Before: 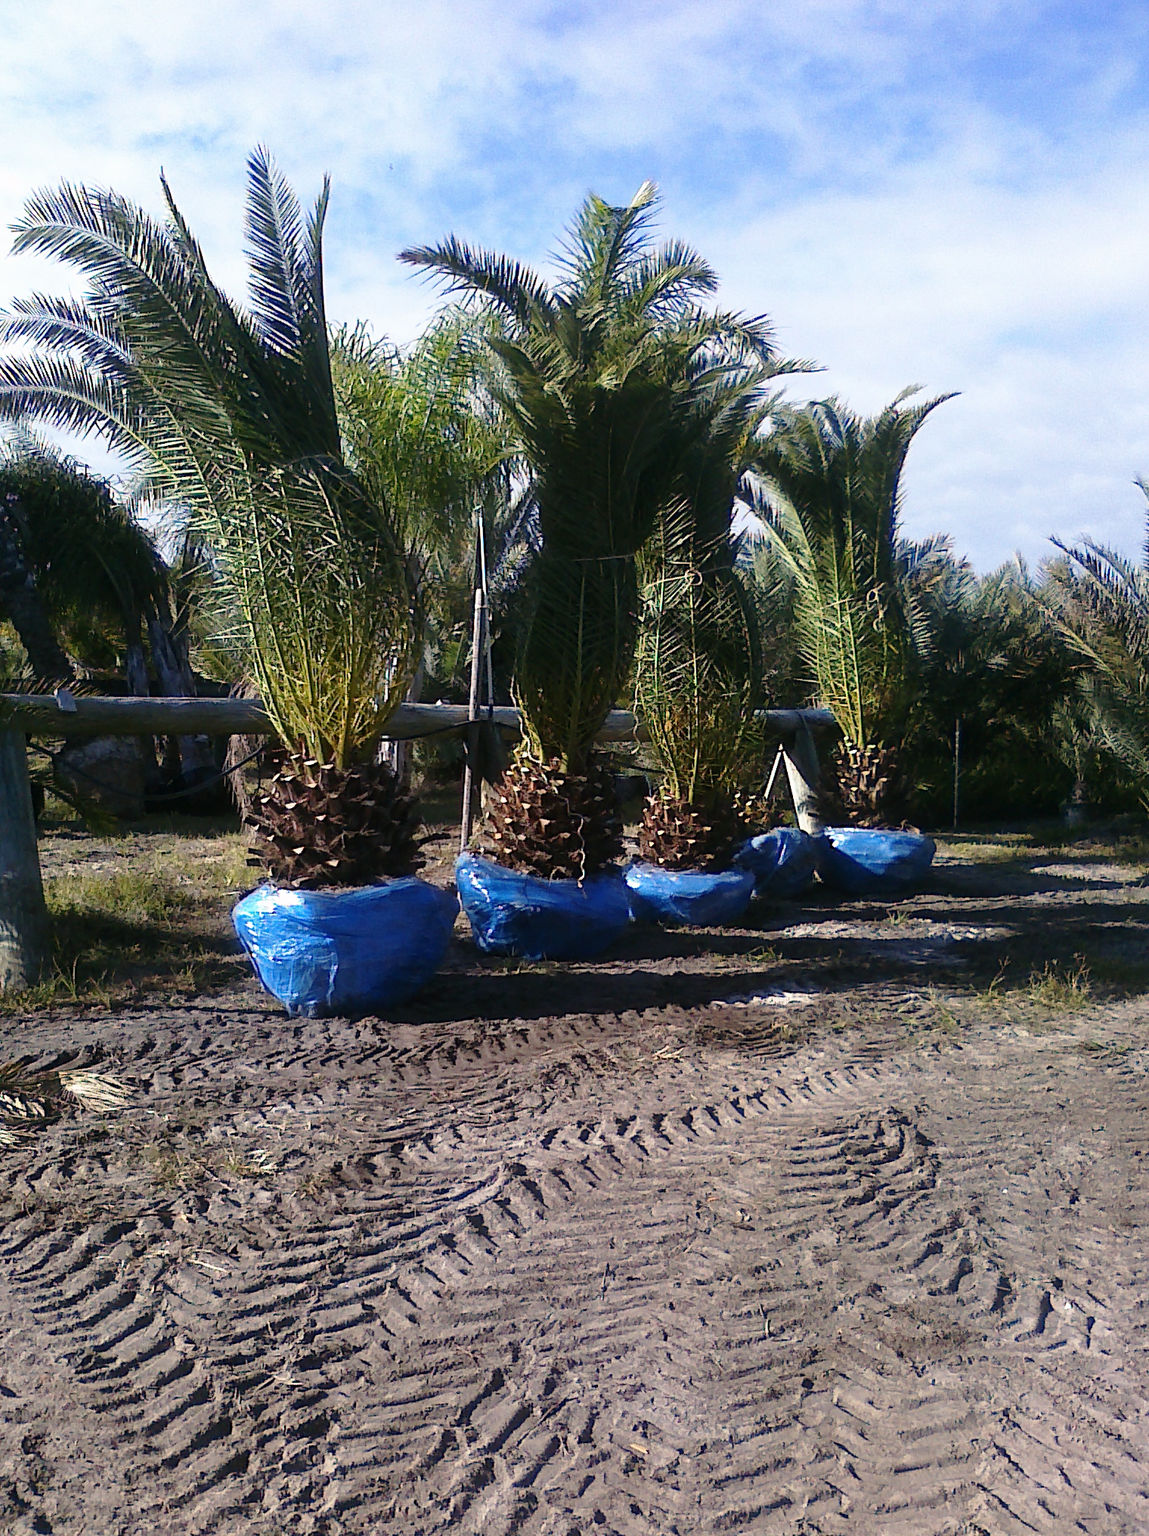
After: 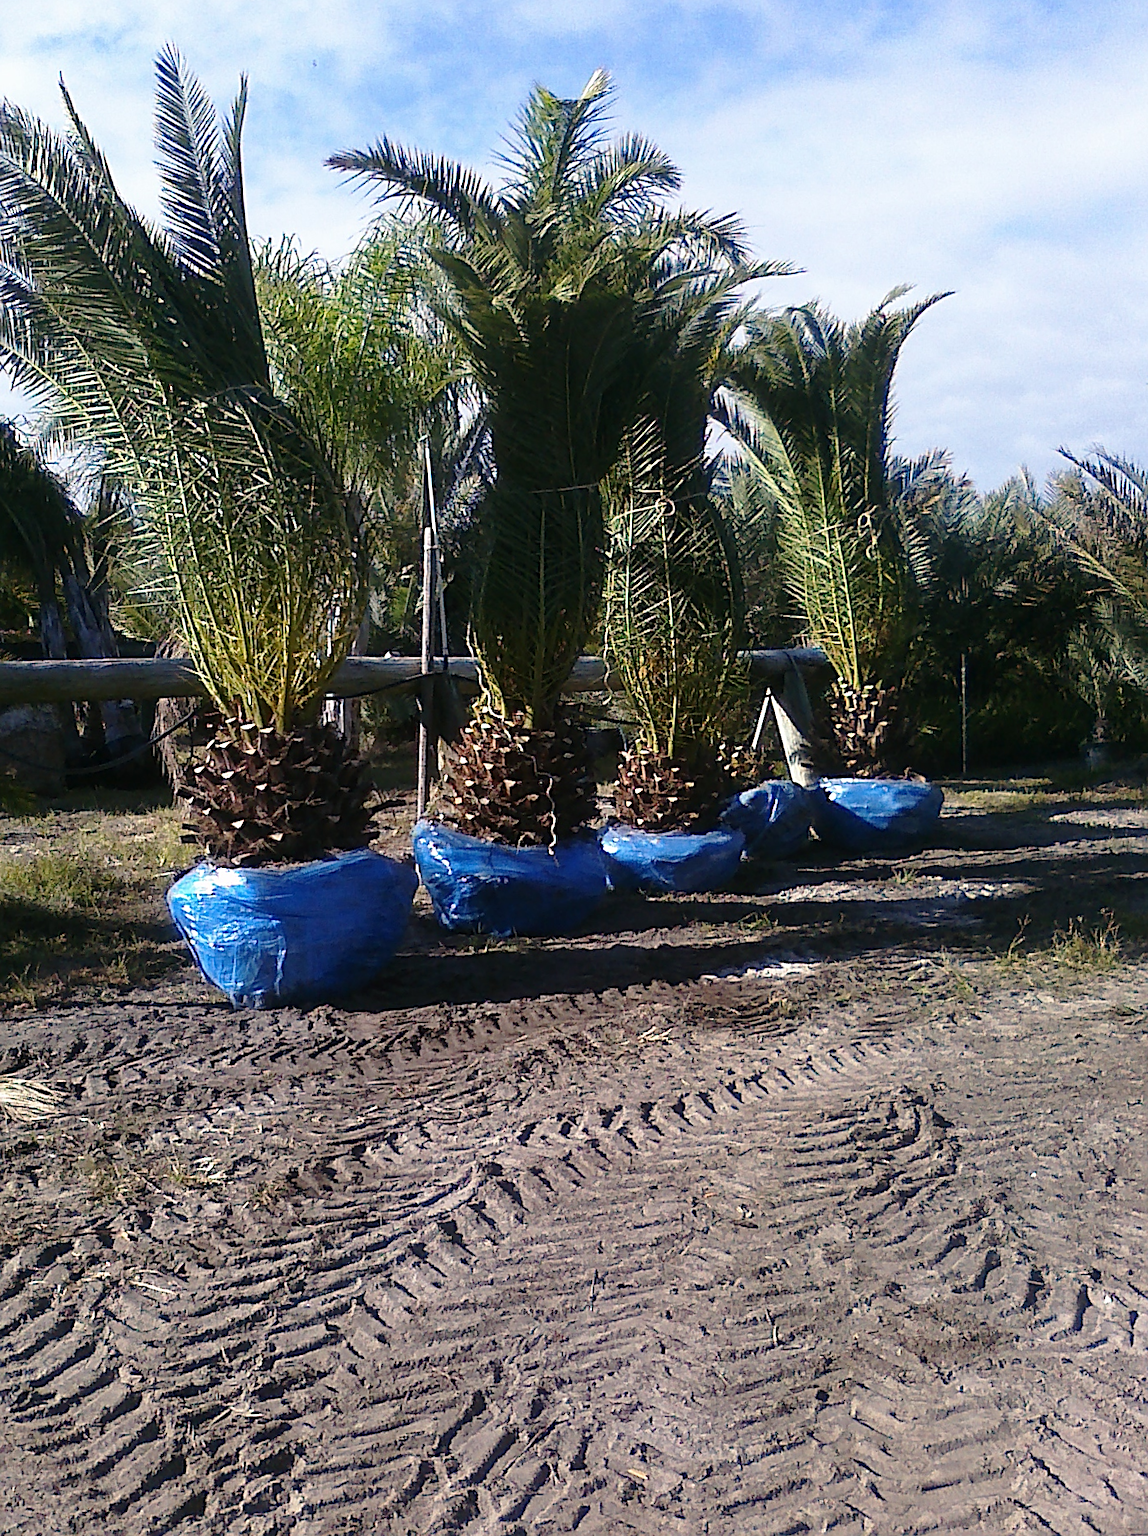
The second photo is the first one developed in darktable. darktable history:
crop and rotate: angle 1.96°, left 5.673%, top 5.673%
sharpen: on, module defaults
